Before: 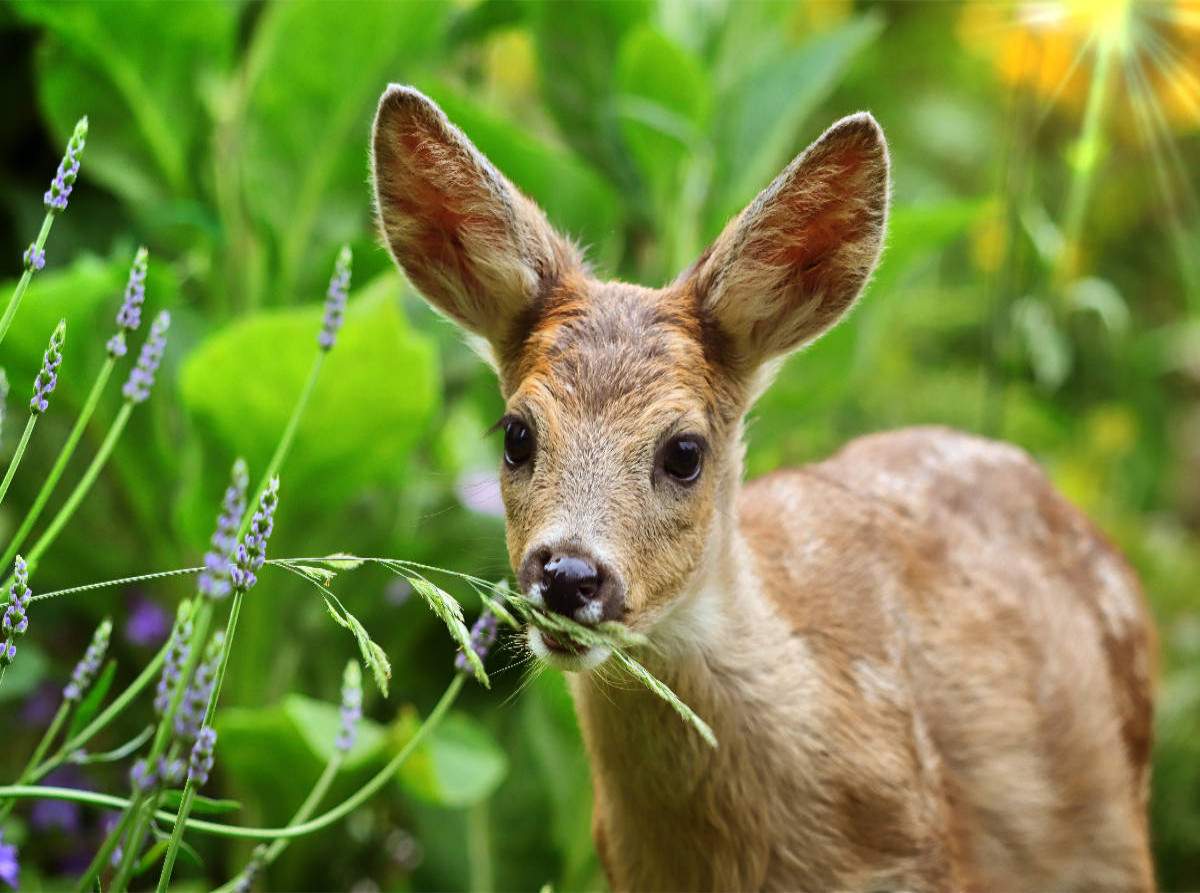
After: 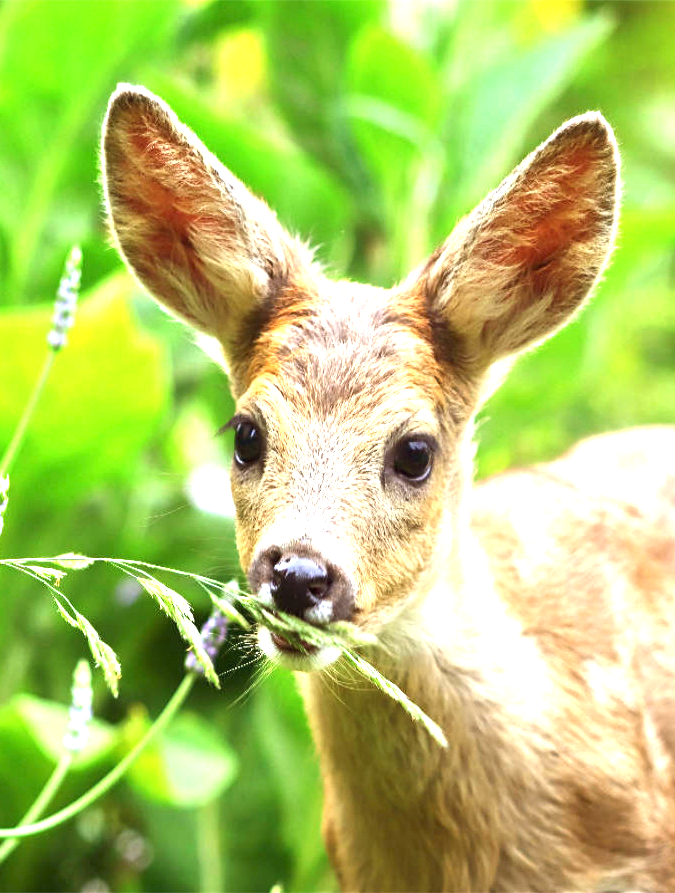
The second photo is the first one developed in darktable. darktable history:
crop and rotate: left 22.515%, right 21.173%
exposure: black level correction 0, exposure 1.367 EV, compensate highlight preservation false
tone equalizer: edges refinement/feathering 500, mask exposure compensation -1.57 EV, preserve details no
